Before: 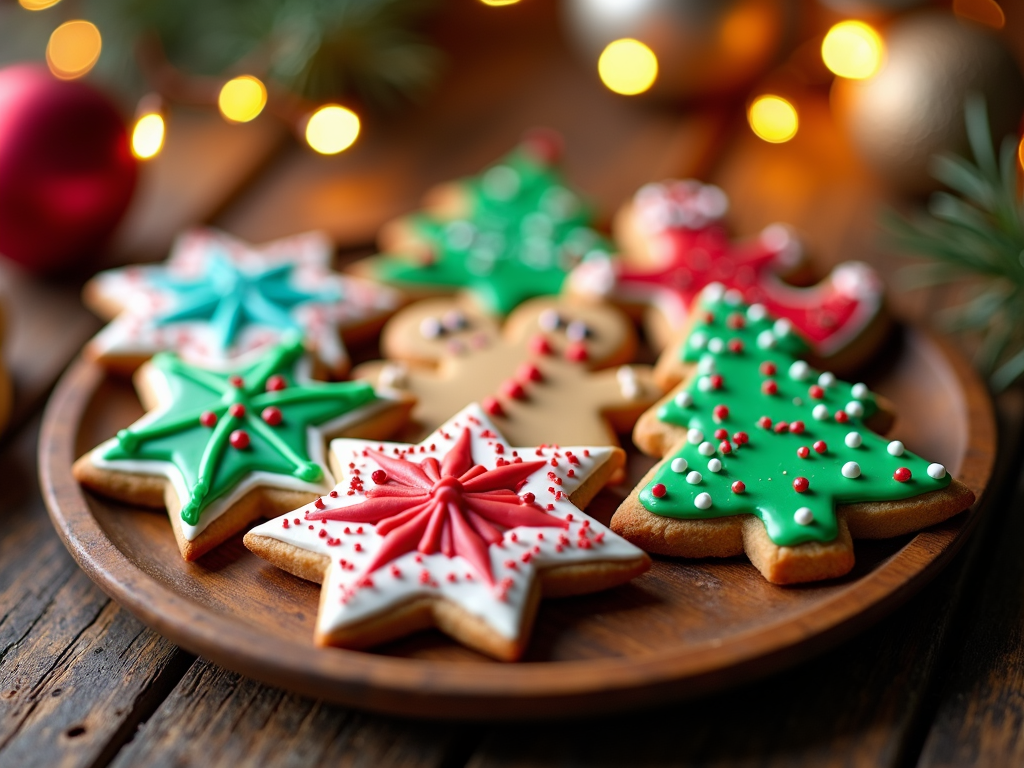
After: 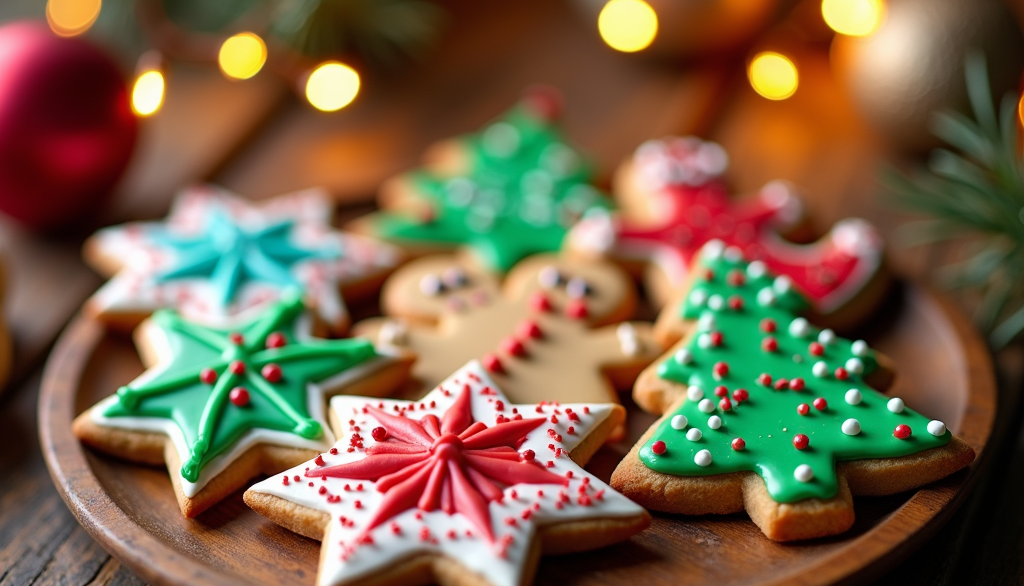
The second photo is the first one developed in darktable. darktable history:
crop: top 5.647%, bottom 18.009%
